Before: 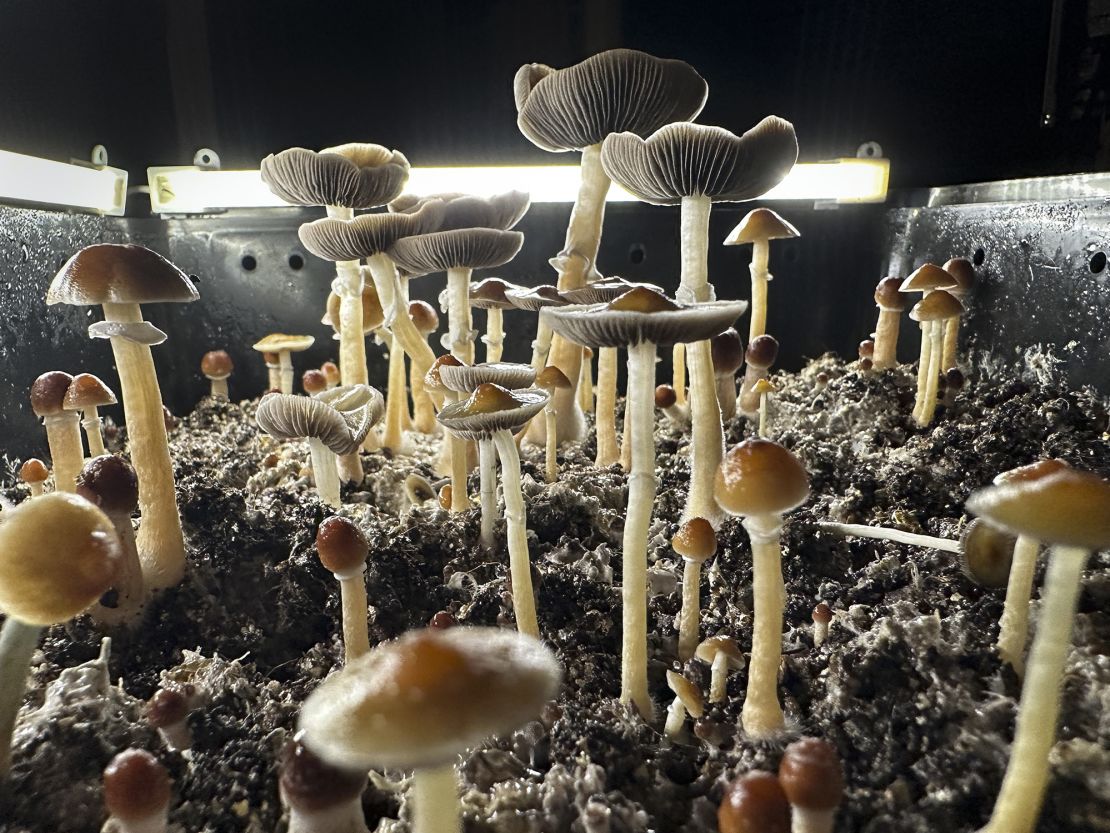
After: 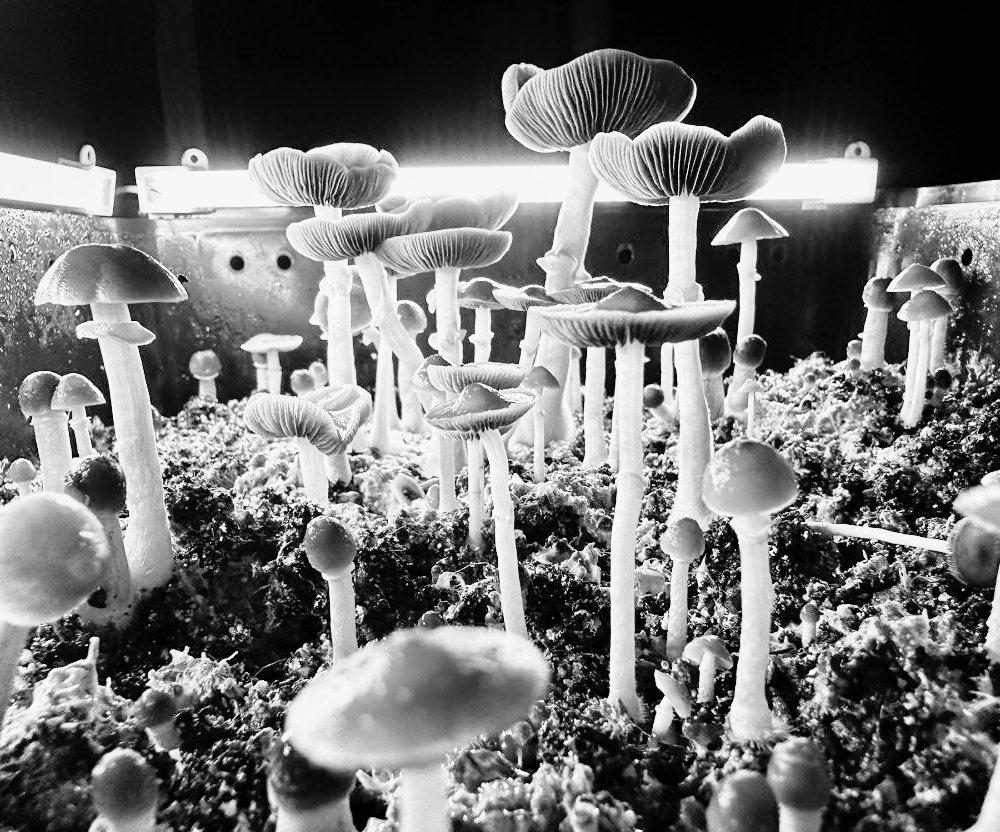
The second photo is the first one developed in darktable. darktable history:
tone equalizer: -8 EV -0.002 EV, -7 EV 0.005 EV, -6 EV -0.008 EV, -5 EV 0.007 EV, -4 EV -0.042 EV, -3 EV -0.233 EV, -2 EV -0.662 EV, -1 EV -0.983 EV, +0 EV -0.969 EV, smoothing diameter 2%, edges refinement/feathering 20, mask exposure compensation -1.57 EV, filter diffusion 5
base curve: curves: ch0 [(0, 0) (0.012, 0.01) (0.073, 0.168) (0.31, 0.711) (0.645, 0.957) (1, 1)], preserve colors none
exposure: exposure 0.6 EV, compensate highlight preservation false
monochrome: a -35.87, b 49.73, size 1.7
color balance: lift [1, 1.001, 0.999, 1.001], gamma [1, 1.004, 1.007, 0.993], gain [1, 0.991, 0.987, 1.013], contrast 10%, output saturation 120%
crop and rotate: left 1.088%, right 8.807%
